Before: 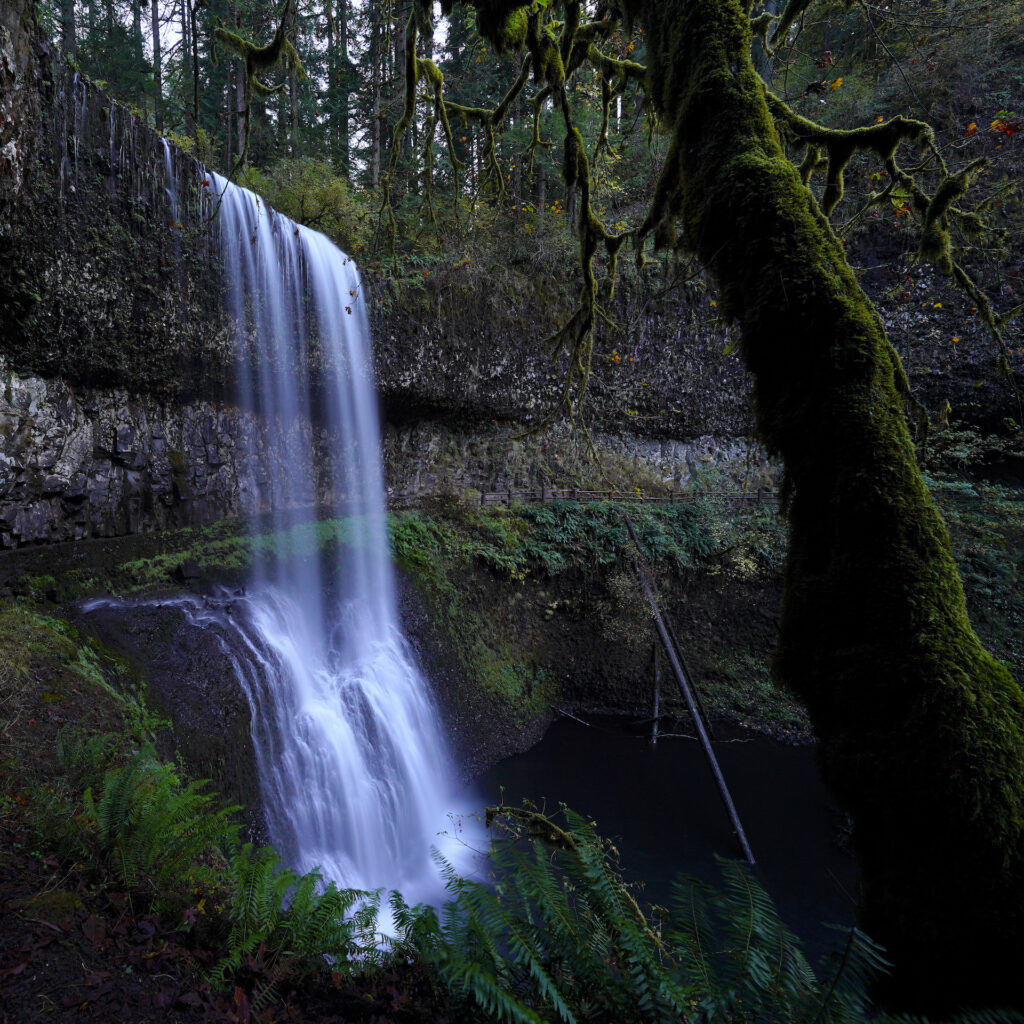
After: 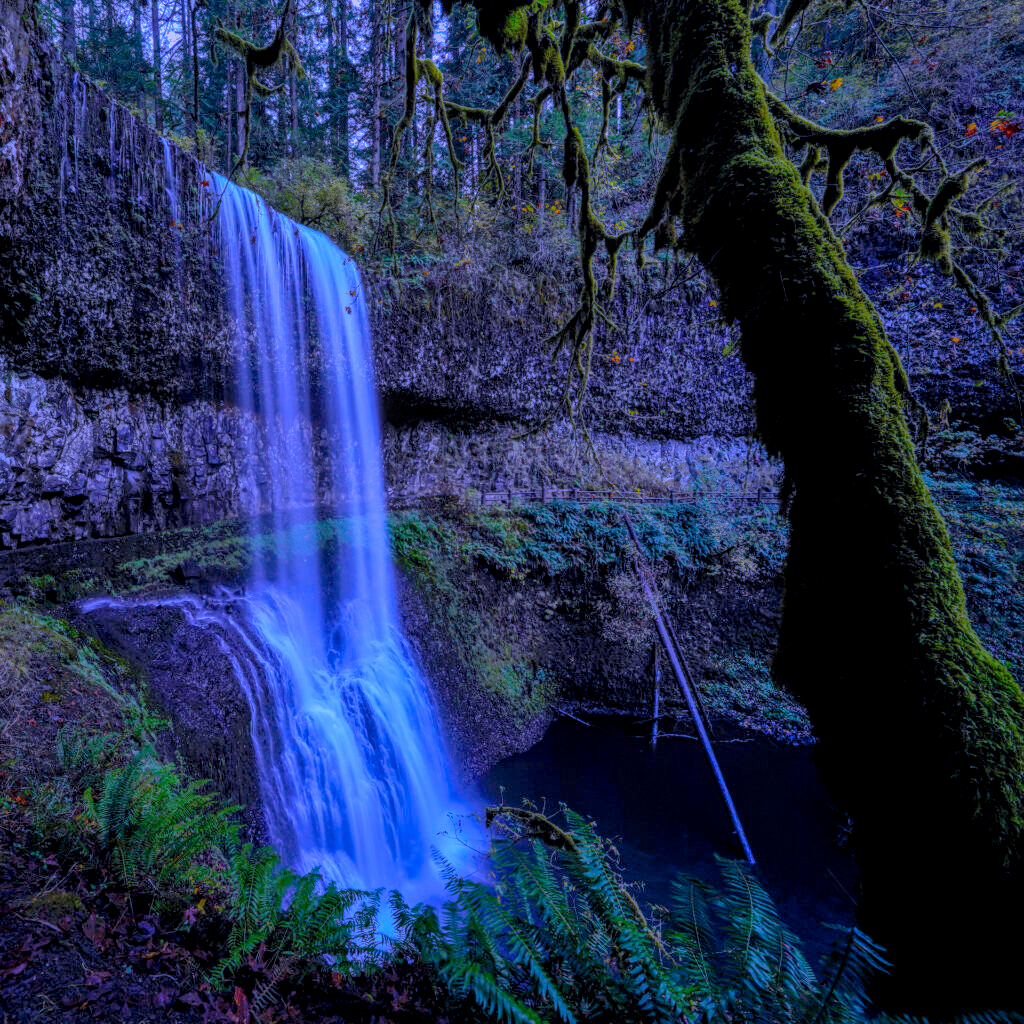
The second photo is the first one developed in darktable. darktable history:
white balance: red 0.98, blue 1.61
shadows and highlights: on, module defaults
local contrast: highlights 20%, shadows 30%, detail 200%, midtone range 0.2
